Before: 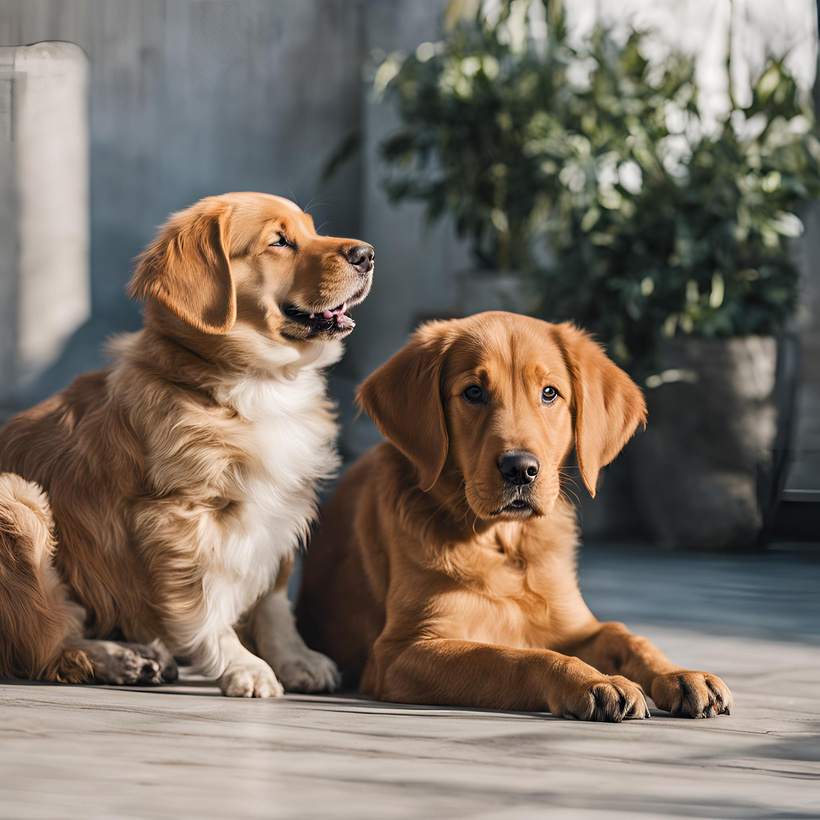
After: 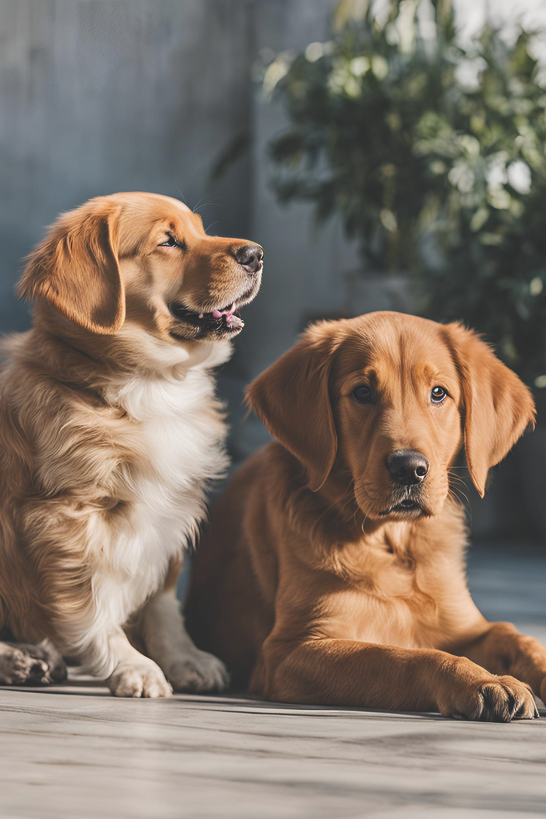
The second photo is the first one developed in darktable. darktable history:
crop and rotate: left 13.537%, right 19.796%
exposure: black level correction -0.025, exposure -0.117 EV, compensate highlight preservation false
